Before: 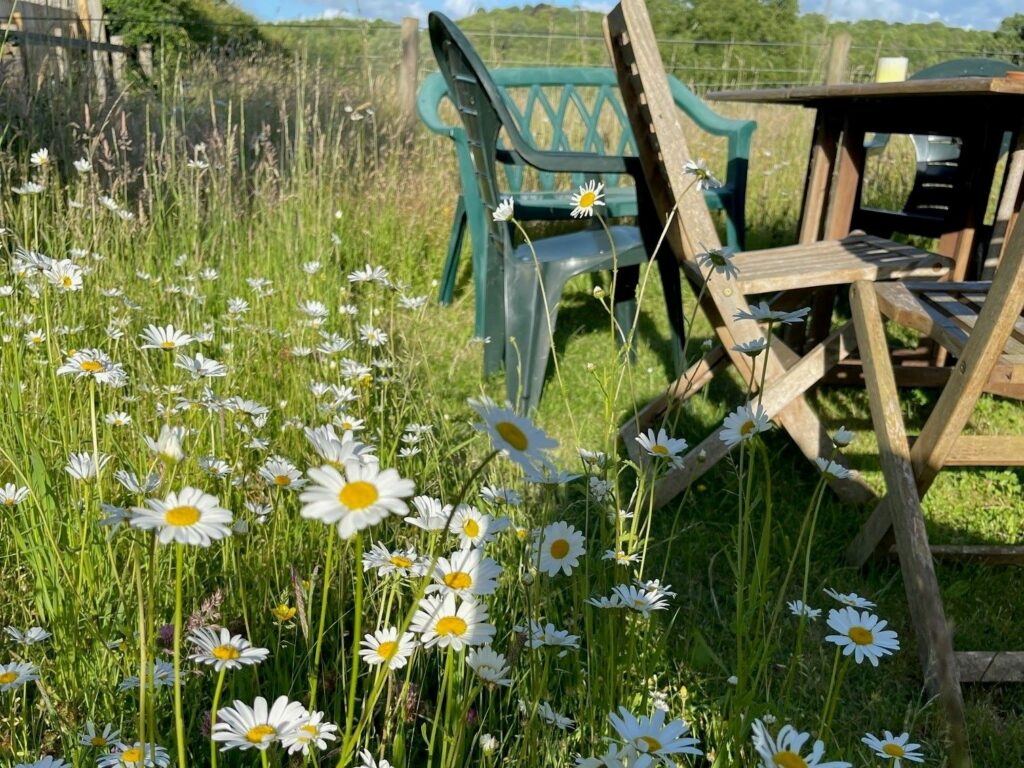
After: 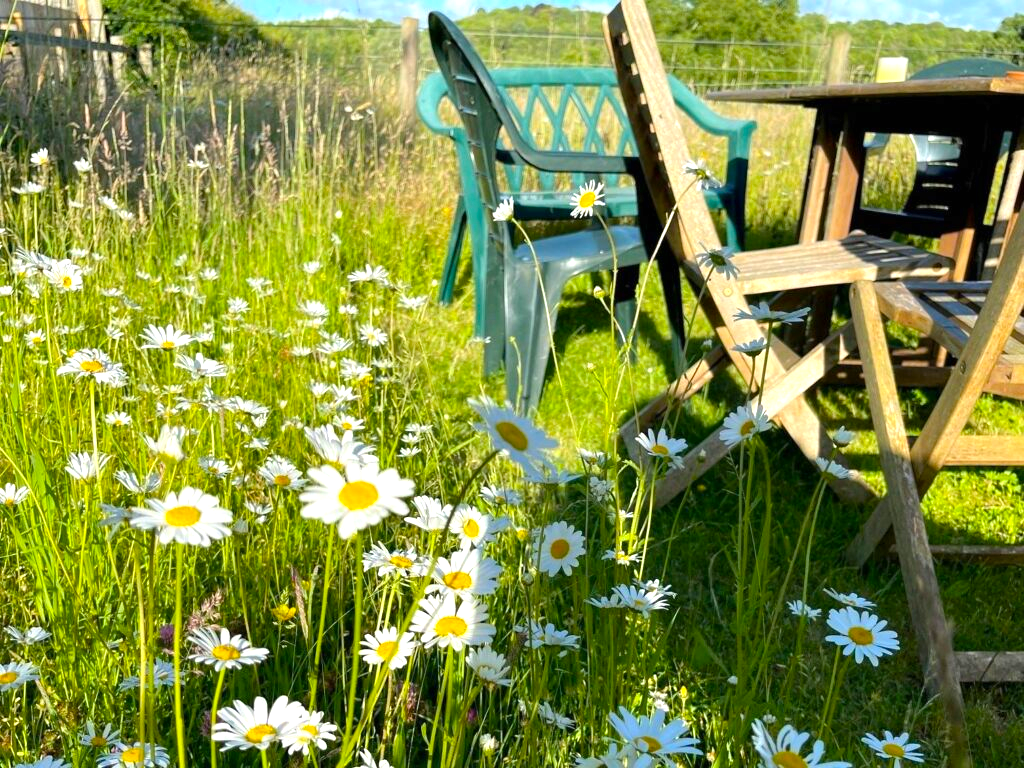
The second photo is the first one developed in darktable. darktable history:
color balance rgb: perceptual saturation grading › global saturation 25%, global vibrance 20%
exposure: black level correction 0, exposure 0.7 EV, compensate exposure bias true, compensate highlight preservation false
color balance: mode lift, gamma, gain (sRGB)
